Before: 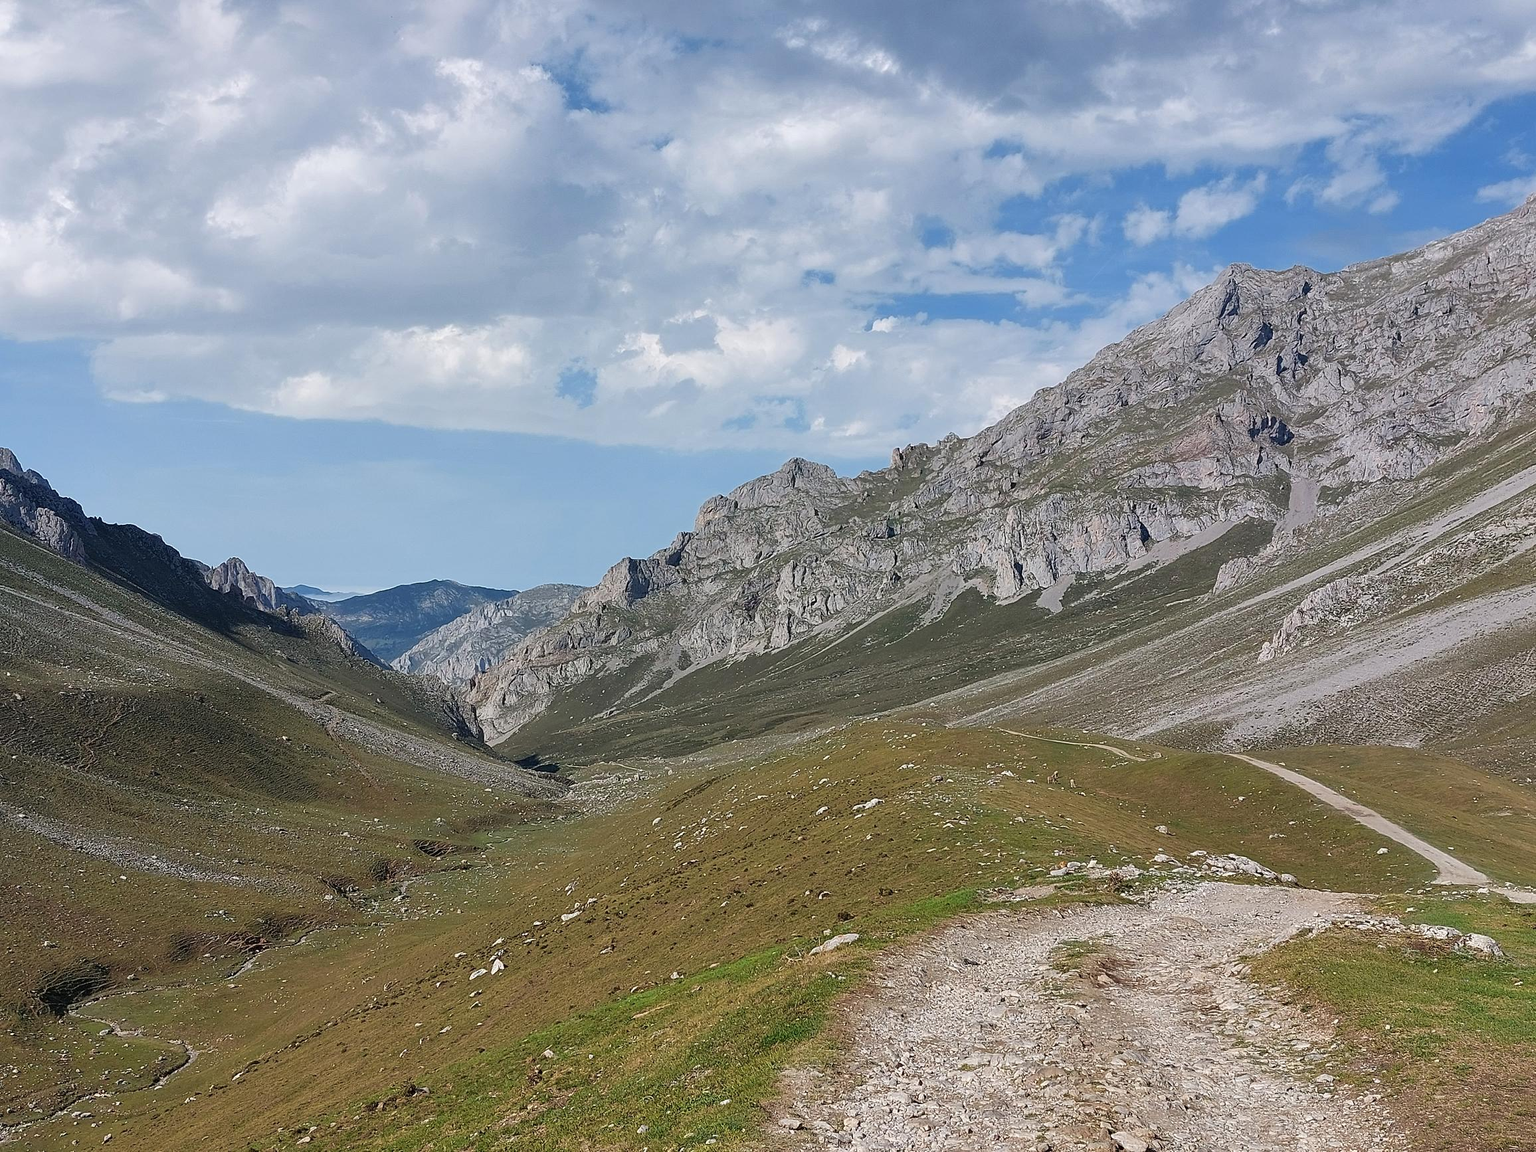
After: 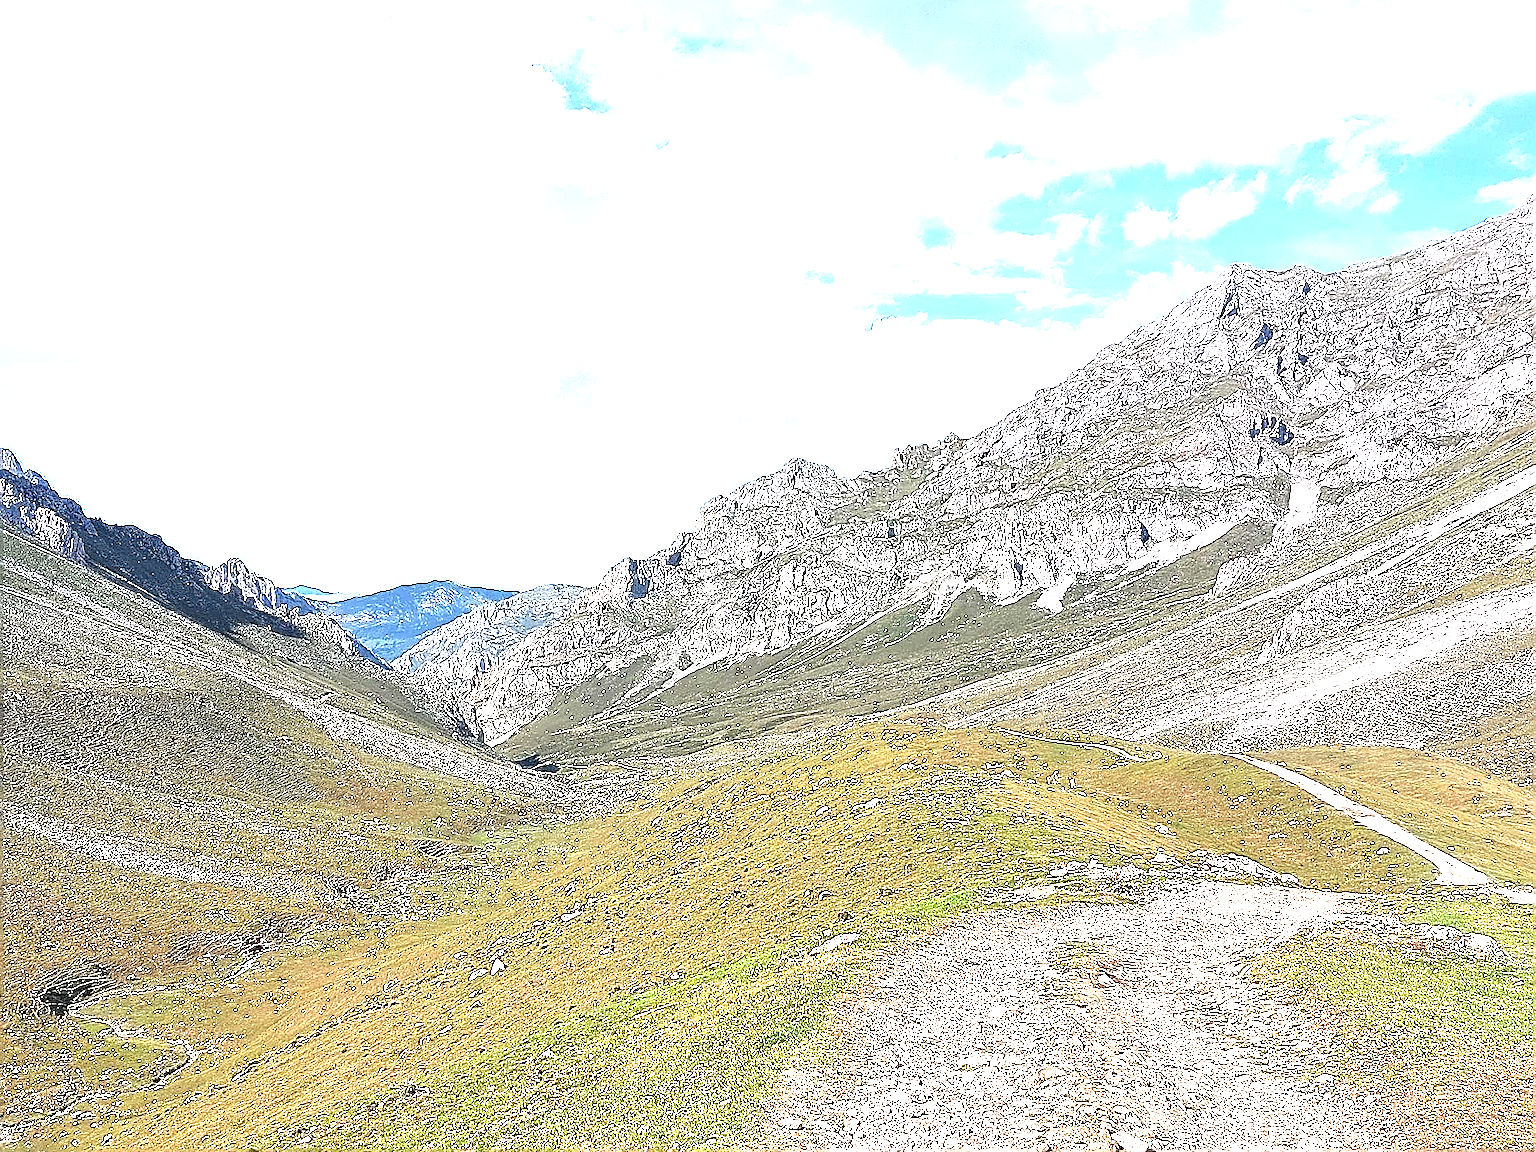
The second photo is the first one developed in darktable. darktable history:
exposure: black level correction 0, exposure 2.107 EV, compensate highlight preservation false
tone equalizer: edges refinement/feathering 500, mask exposure compensation -1.57 EV, preserve details no
sharpen: amount 1.989
